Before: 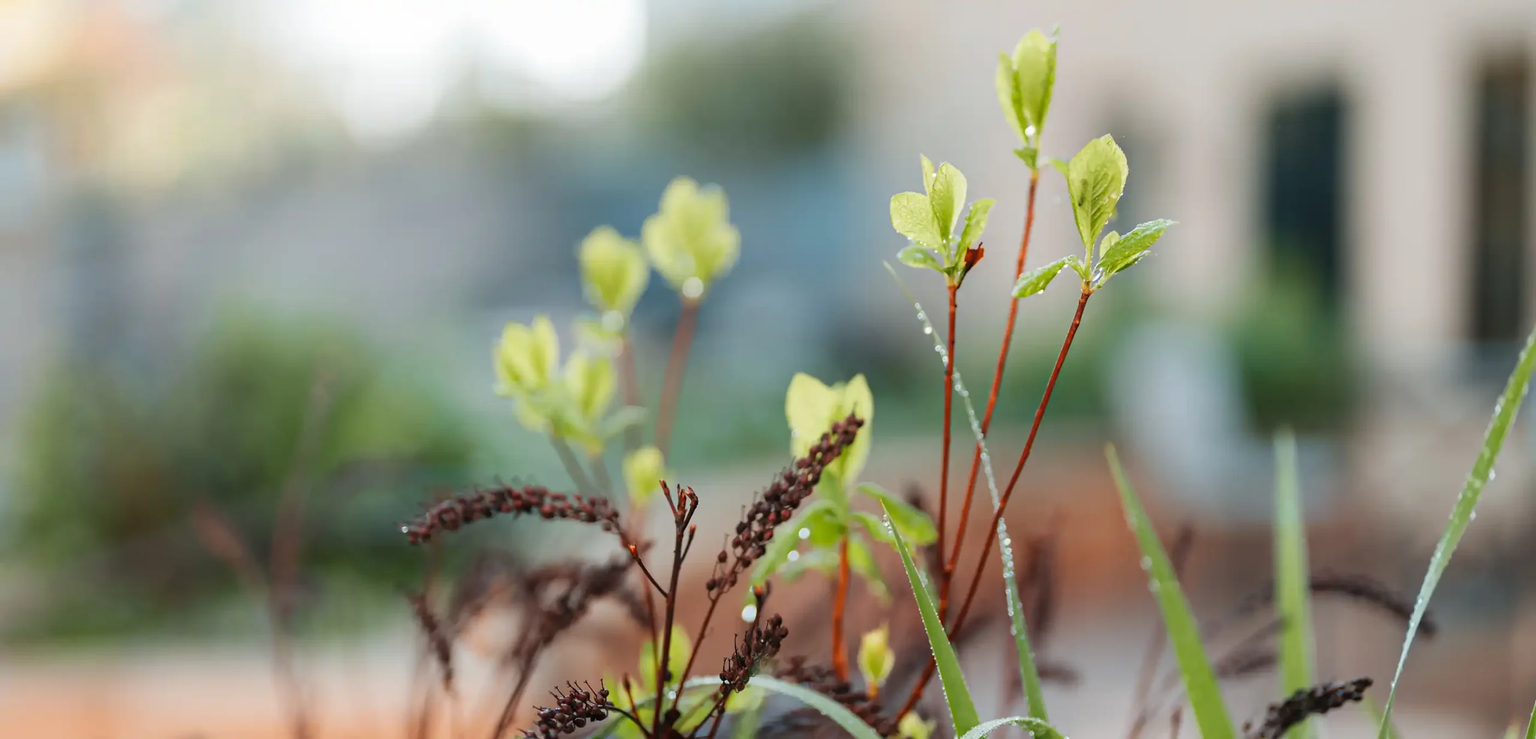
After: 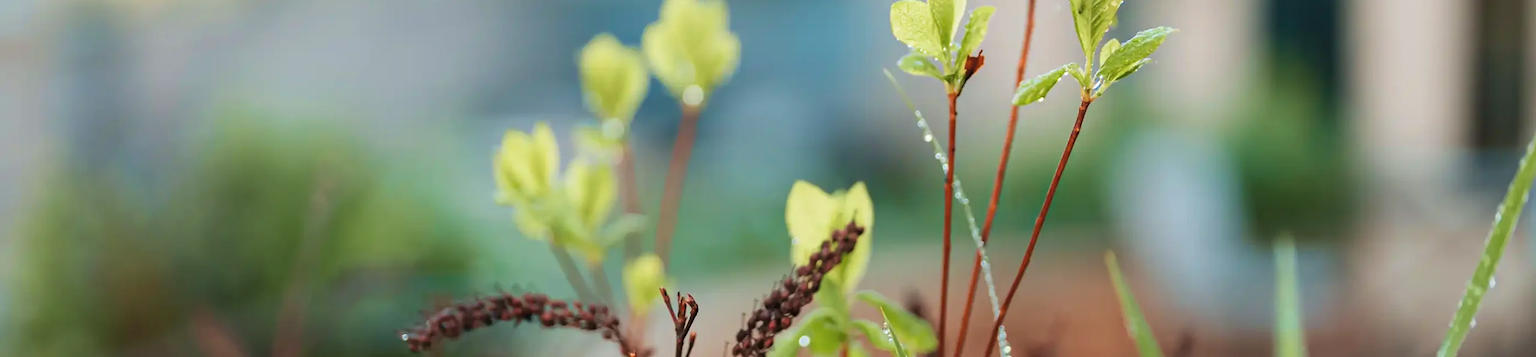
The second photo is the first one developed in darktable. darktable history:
velvia: strength 36.57%
shadows and highlights: shadows 12, white point adjustment 1.2, highlights -0.36, soften with gaussian
crop and rotate: top 26.056%, bottom 25.543%
color zones: curves: ch1 [(0, 0.469) (0.001, 0.469) (0.12, 0.446) (0.248, 0.469) (0.5, 0.5) (0.748, 0.5) (0.999, 0.469) (1, 0.469)]
